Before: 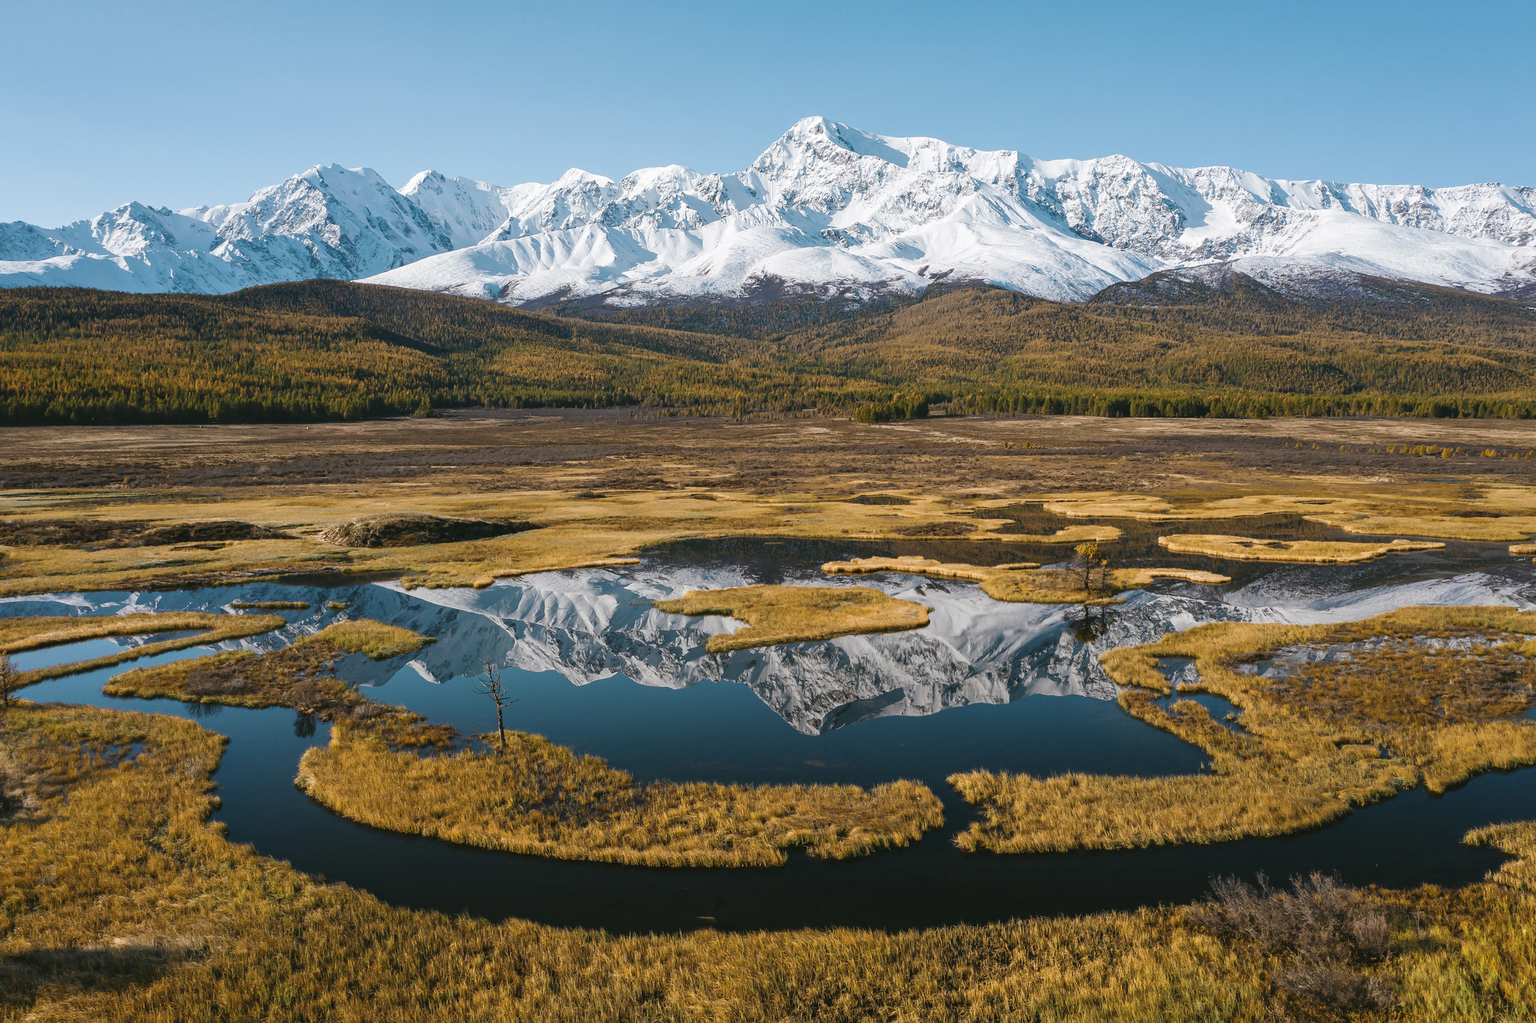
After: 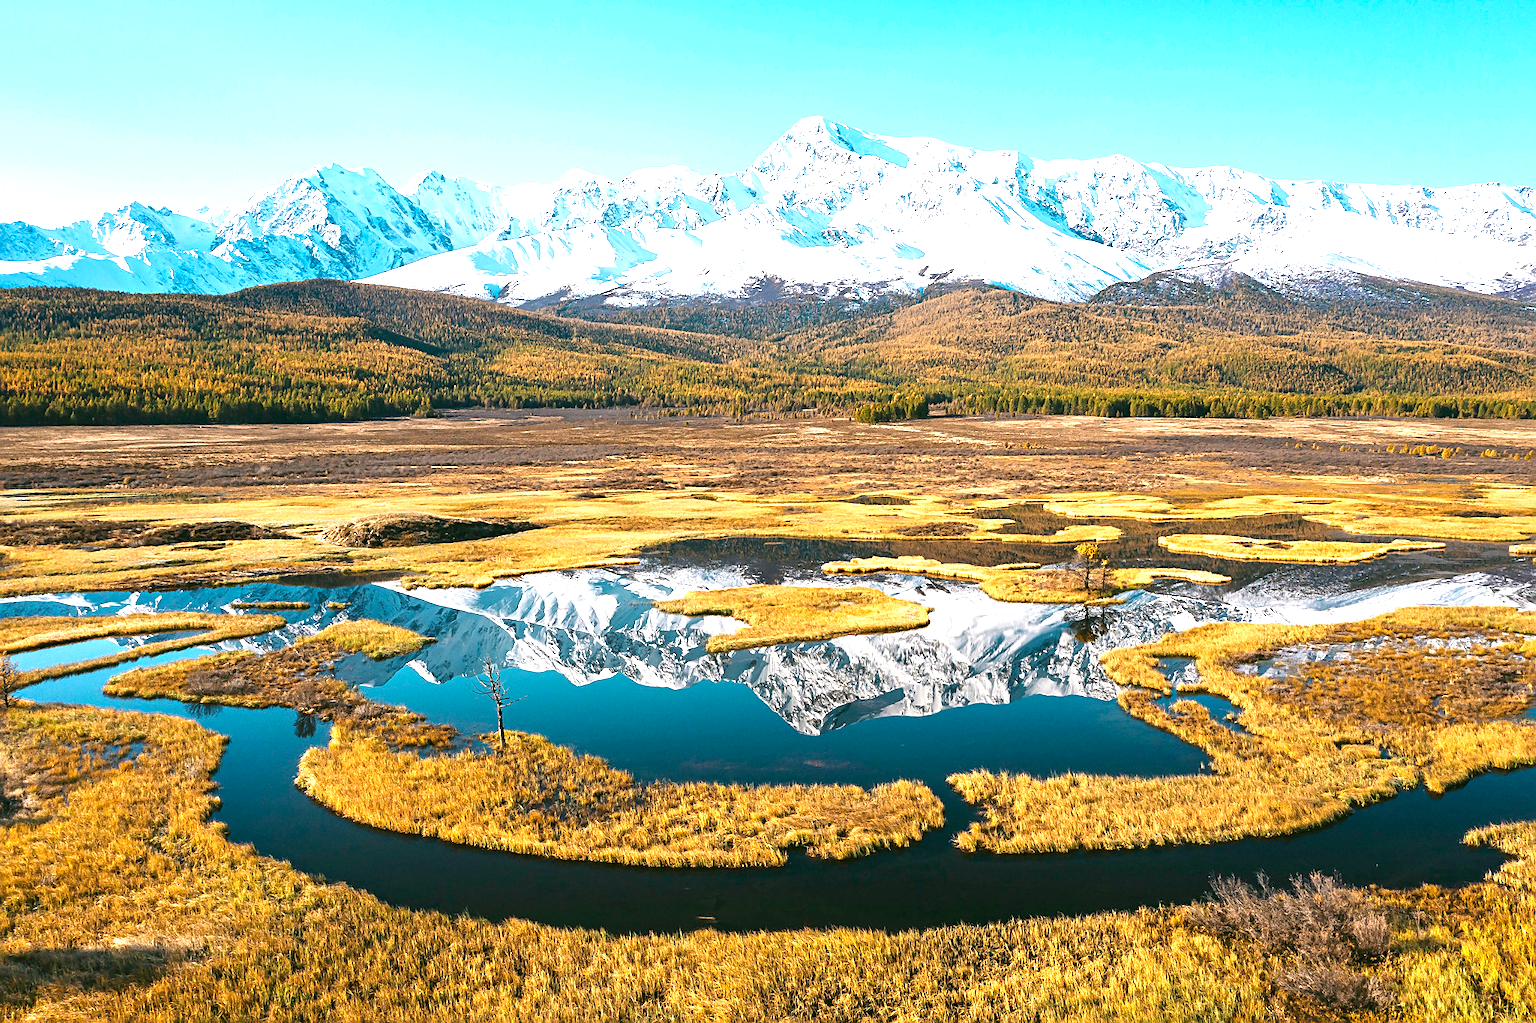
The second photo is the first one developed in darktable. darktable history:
exposure: black level correction 0.001, exposure 1.399 EV, compensate highlight preservation false
sharpen: on, module defaults
